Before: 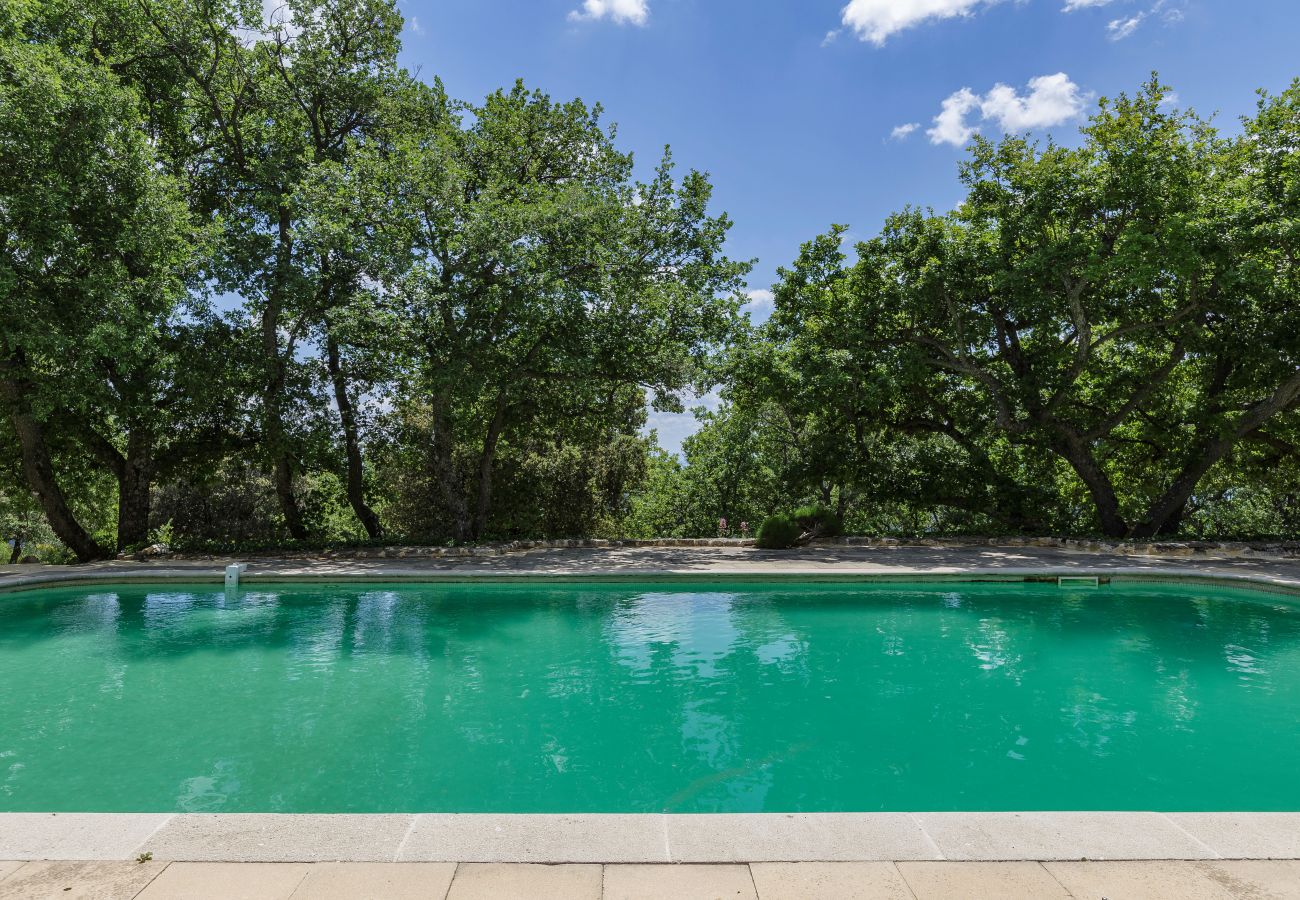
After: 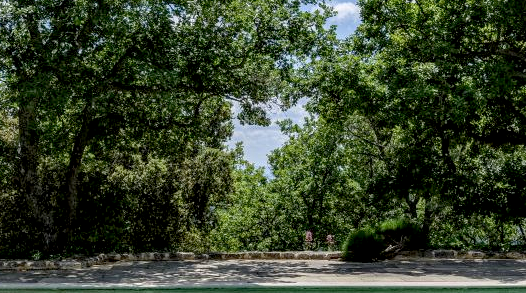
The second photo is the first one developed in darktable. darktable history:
crop: left 31.863%, top 31.94%, right 27.636%, bottom 35.481%
local contrast: on, module defaults
exposure: black level correction 0.009, exposure 0.112 EV, compensate highlight preservation false
